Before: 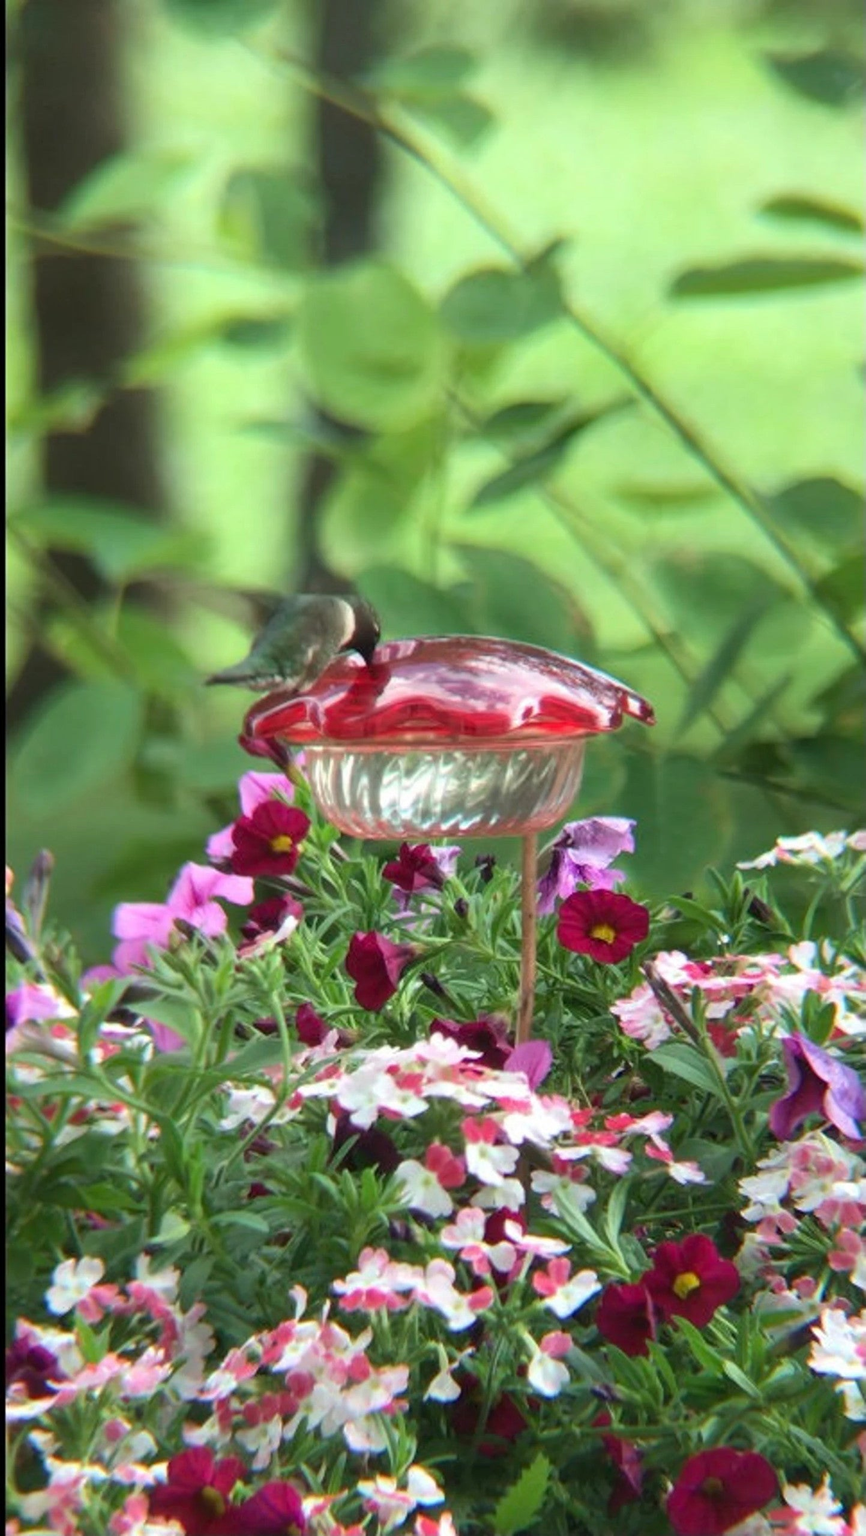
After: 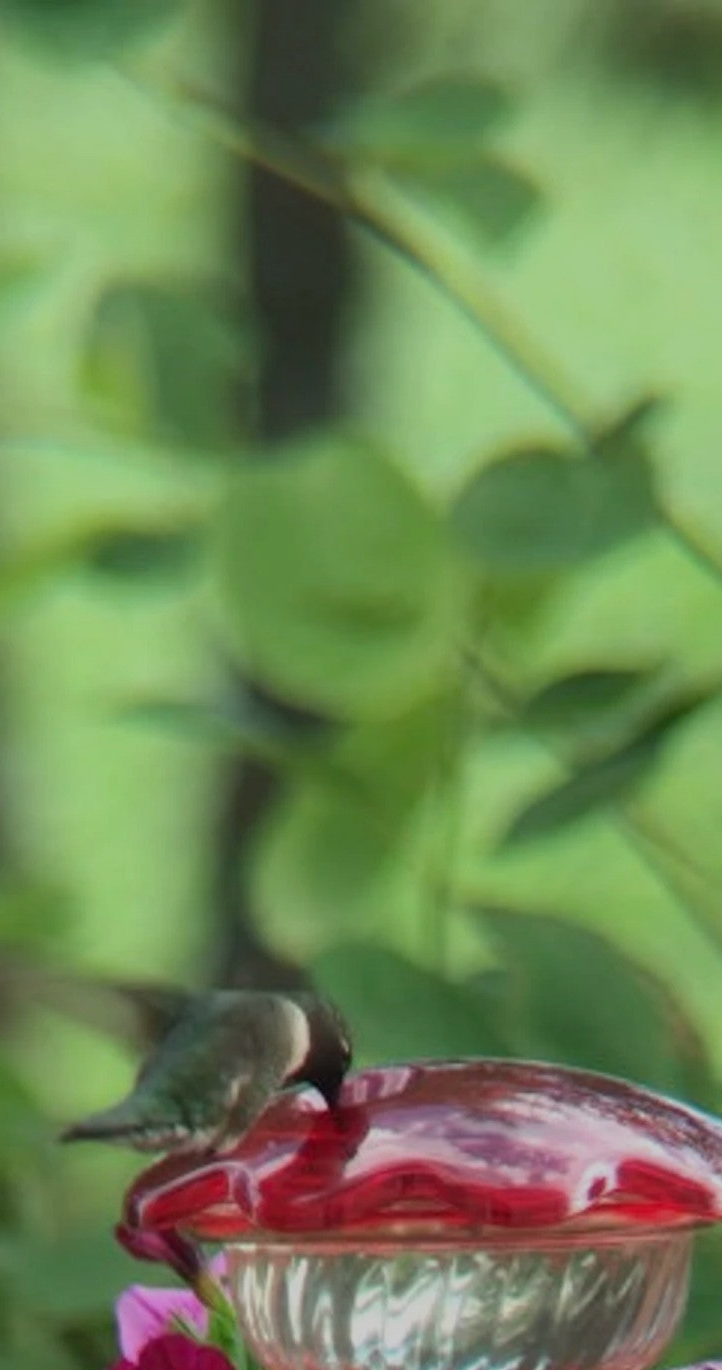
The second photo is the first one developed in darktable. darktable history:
crop: left 19.556%, right 30.401%, bottom 46.458%
exposure: black level correction 0, exposure -0.721 EV, compensate highlight preservation false
